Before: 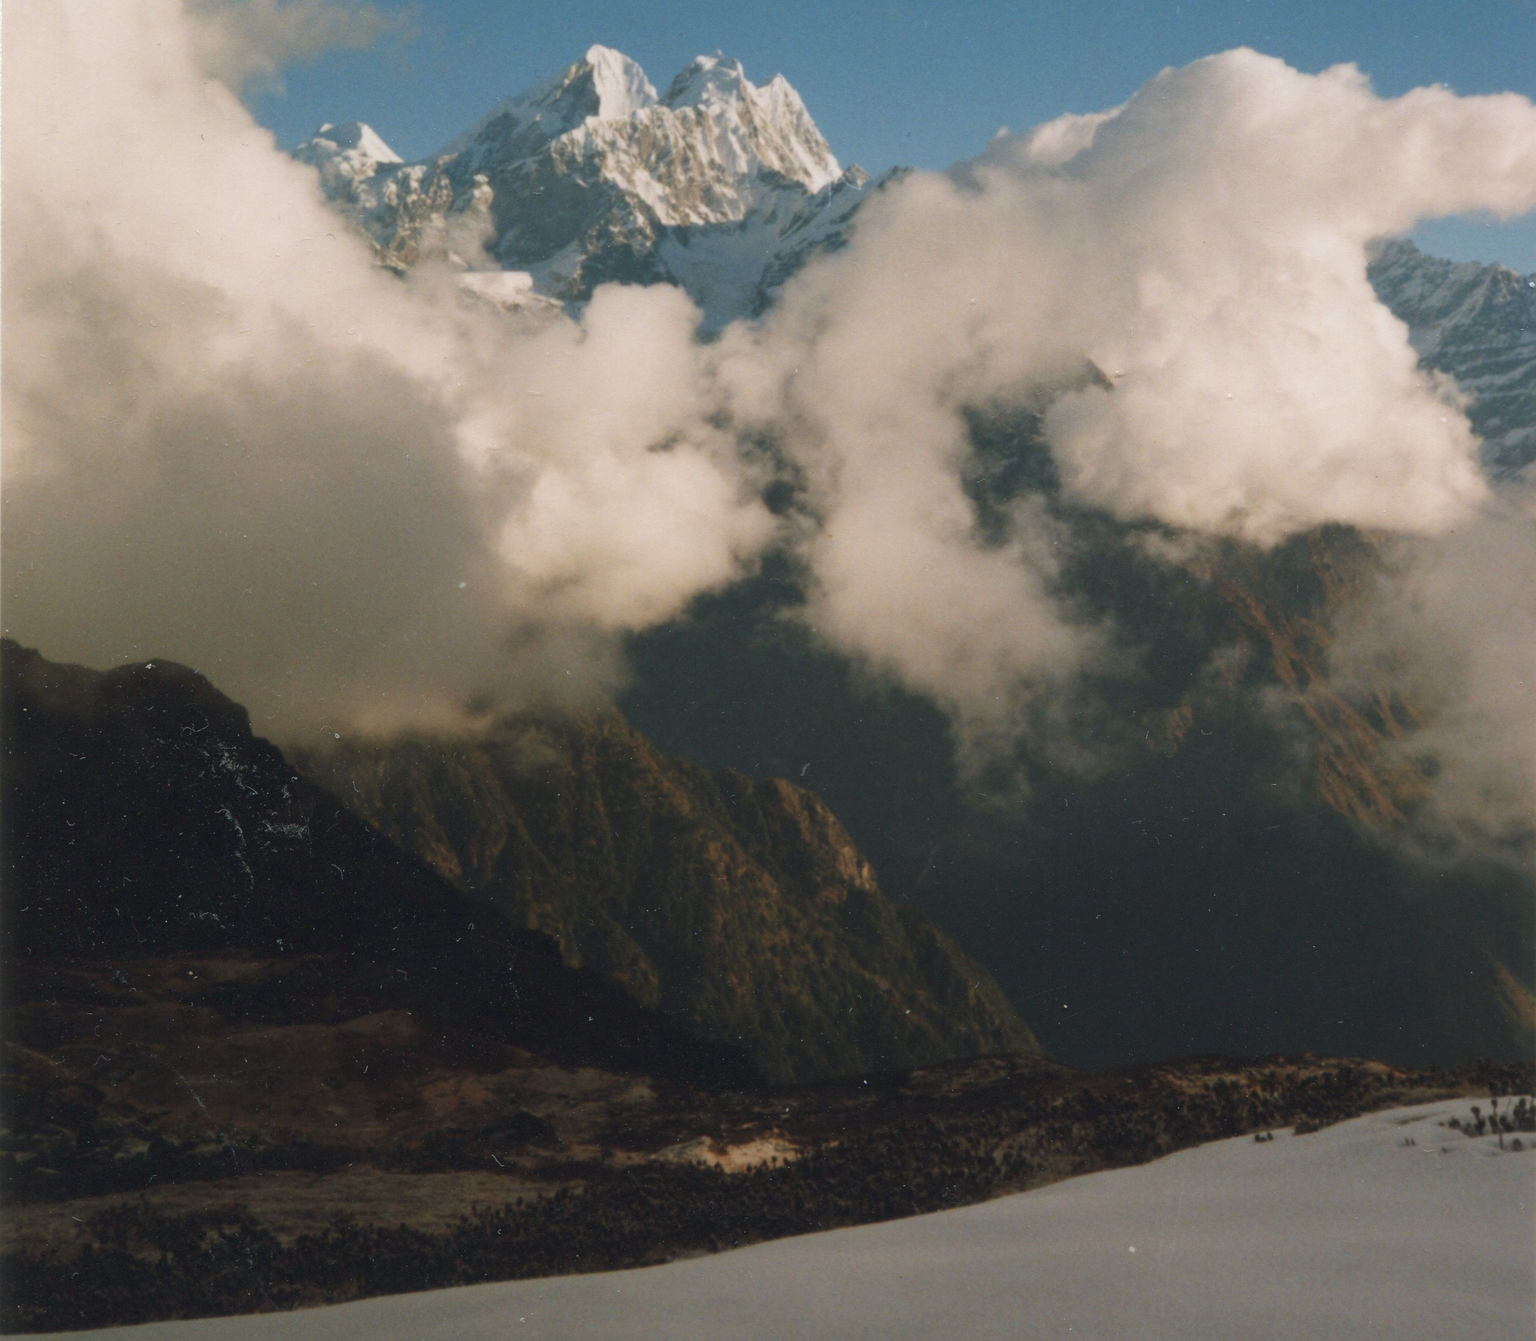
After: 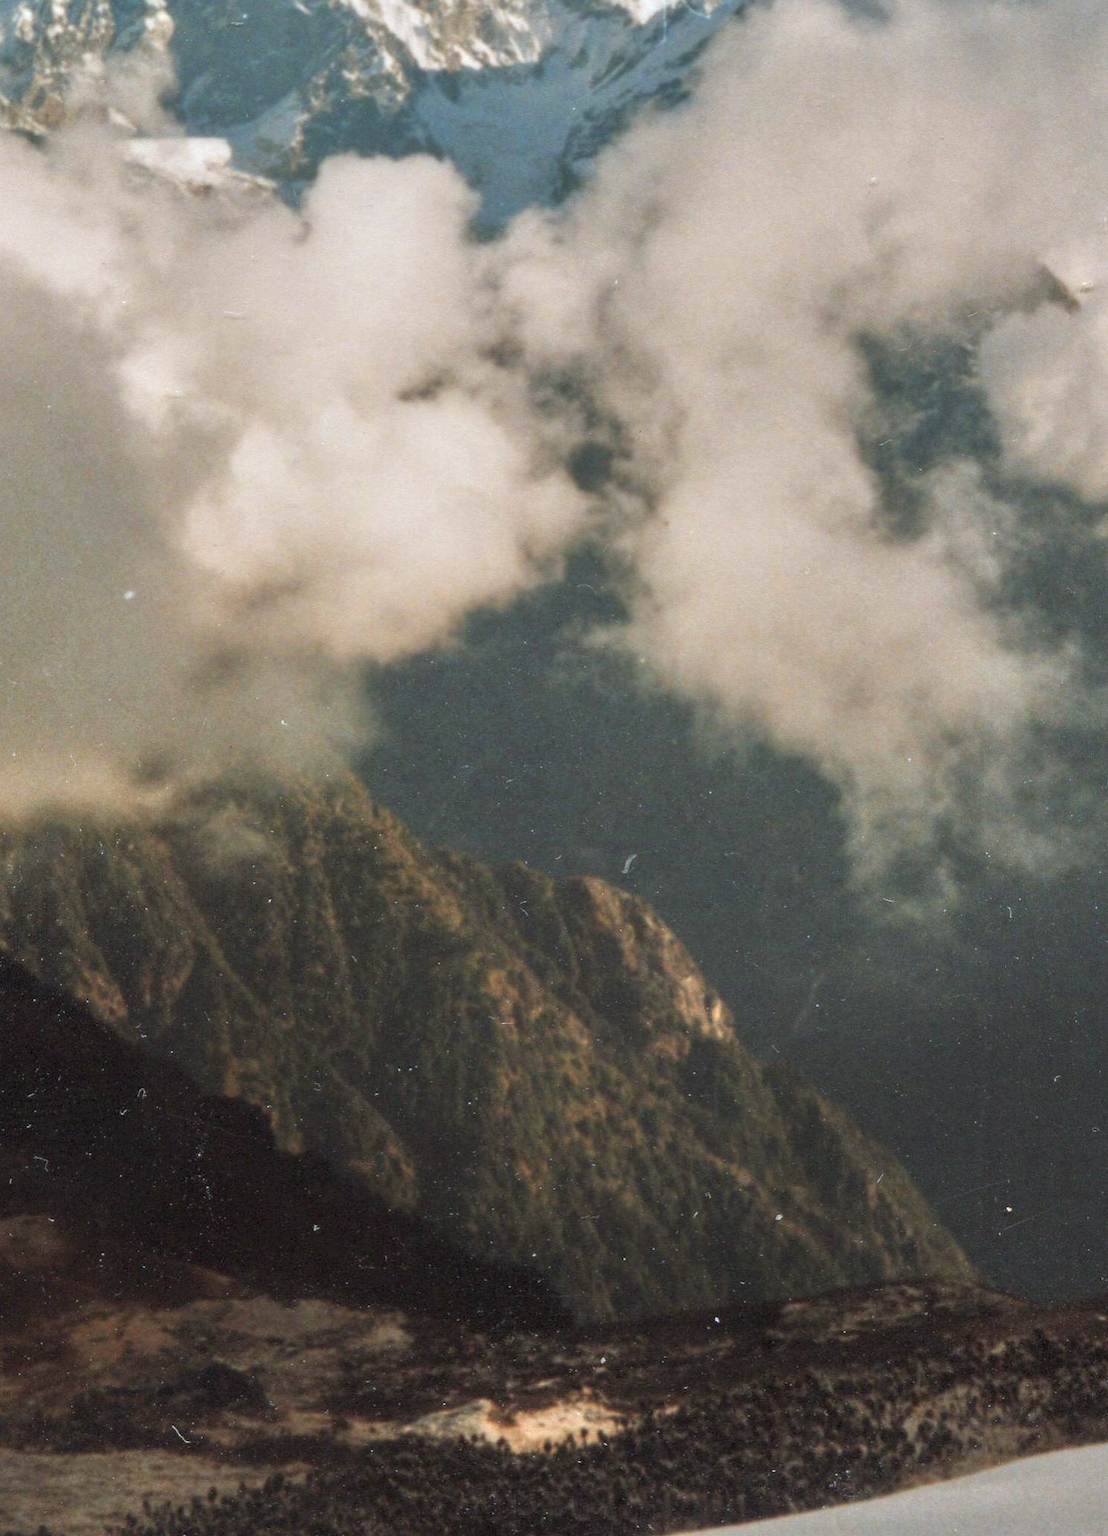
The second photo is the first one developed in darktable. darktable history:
crop and rotate: angle 0.02°, left 24.353%, top 13.219%, right 26.156%, bottom 8.224%
exposure: black level correction 0.001, exposure 0.014 EV, compensate highlight preservation false
local contrast: detail 130%
tone equalizer: -7 EV 0.15 EV, -6 EV 0.6 EV, -5 EV 1.15 EV, -4 EV 1.33 EV, -3 EV 1.15 EV, -2 EV 0.6 EV, -1 EV 0.15 EV, mask exposure compensation -0.5 EV
color correction: highlights a* -3.28, highlights b* -6.24, shadows a* 3.1, shadows b* 5.19
